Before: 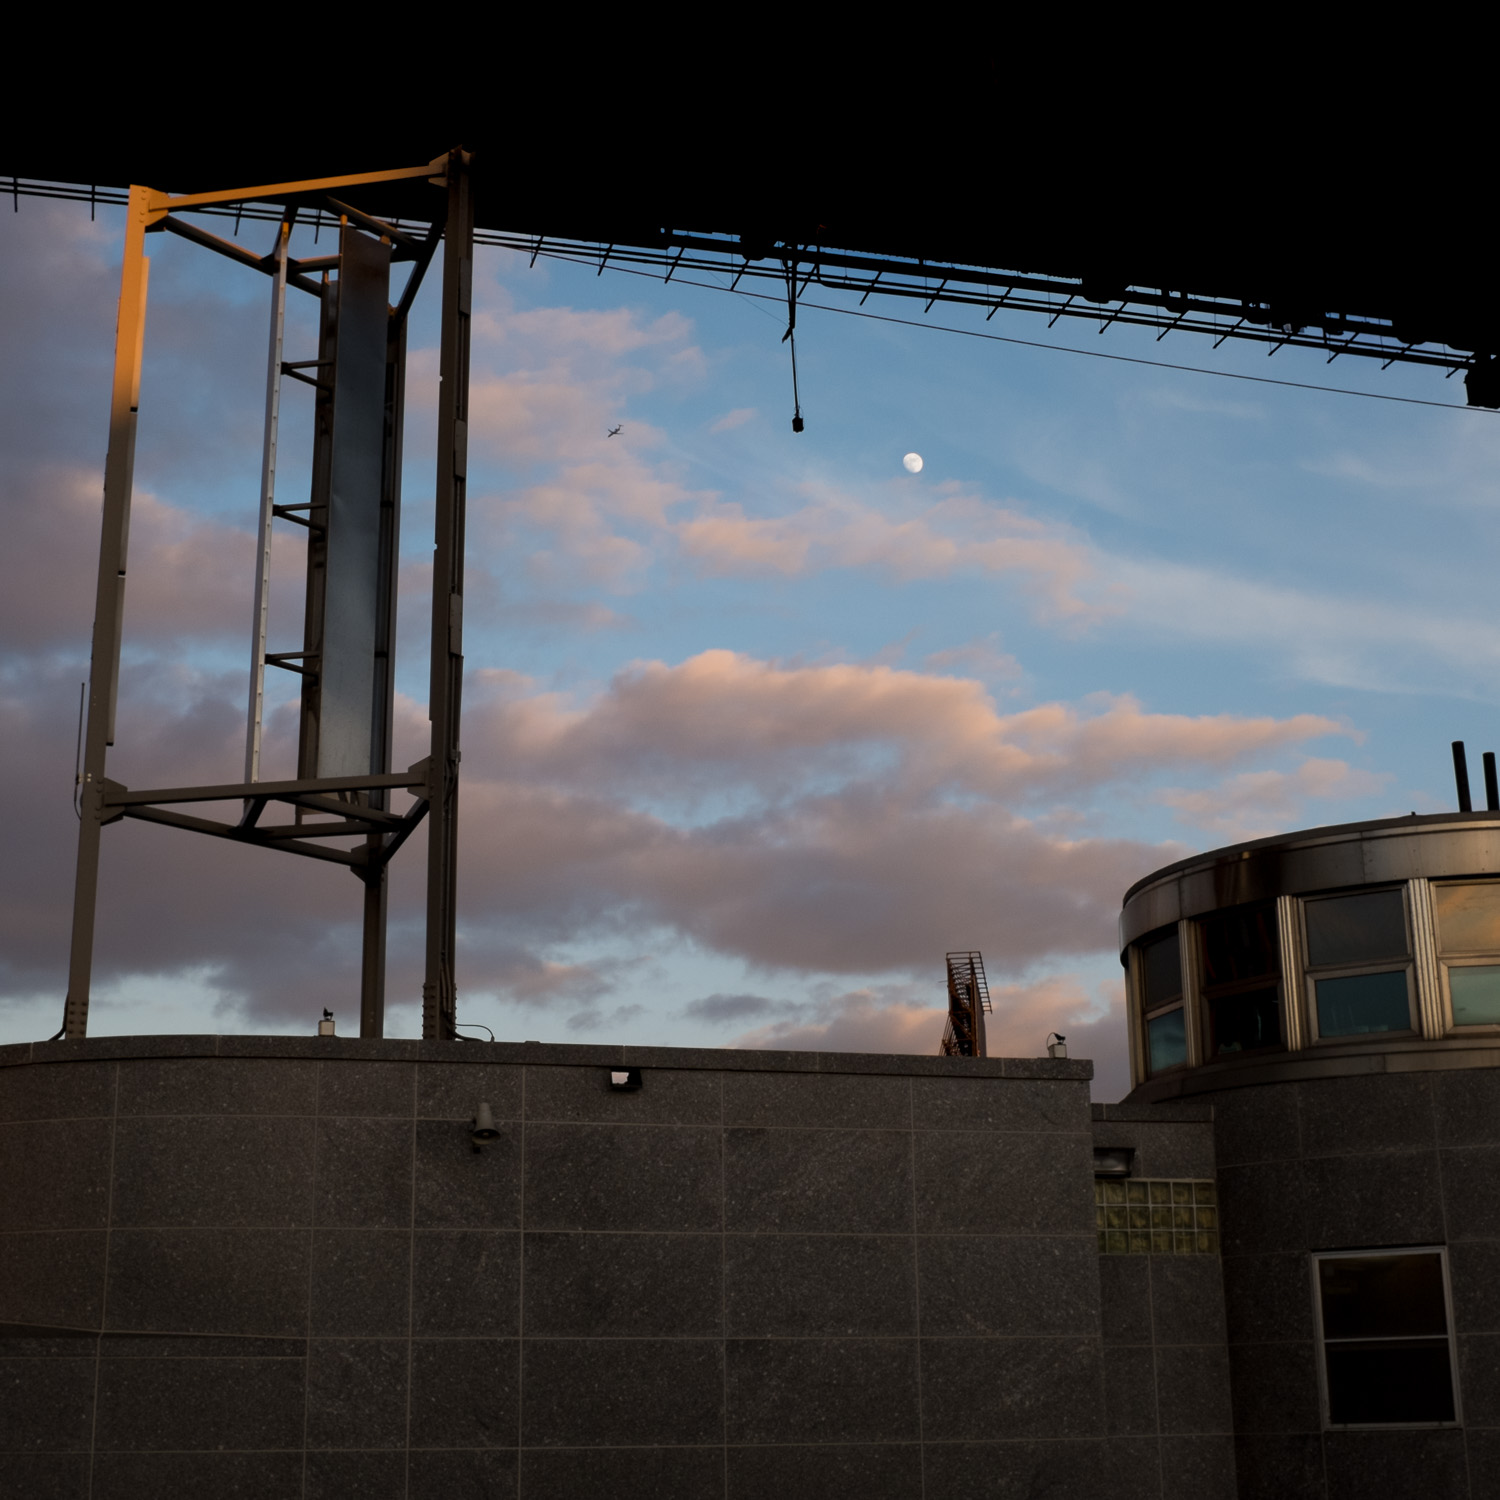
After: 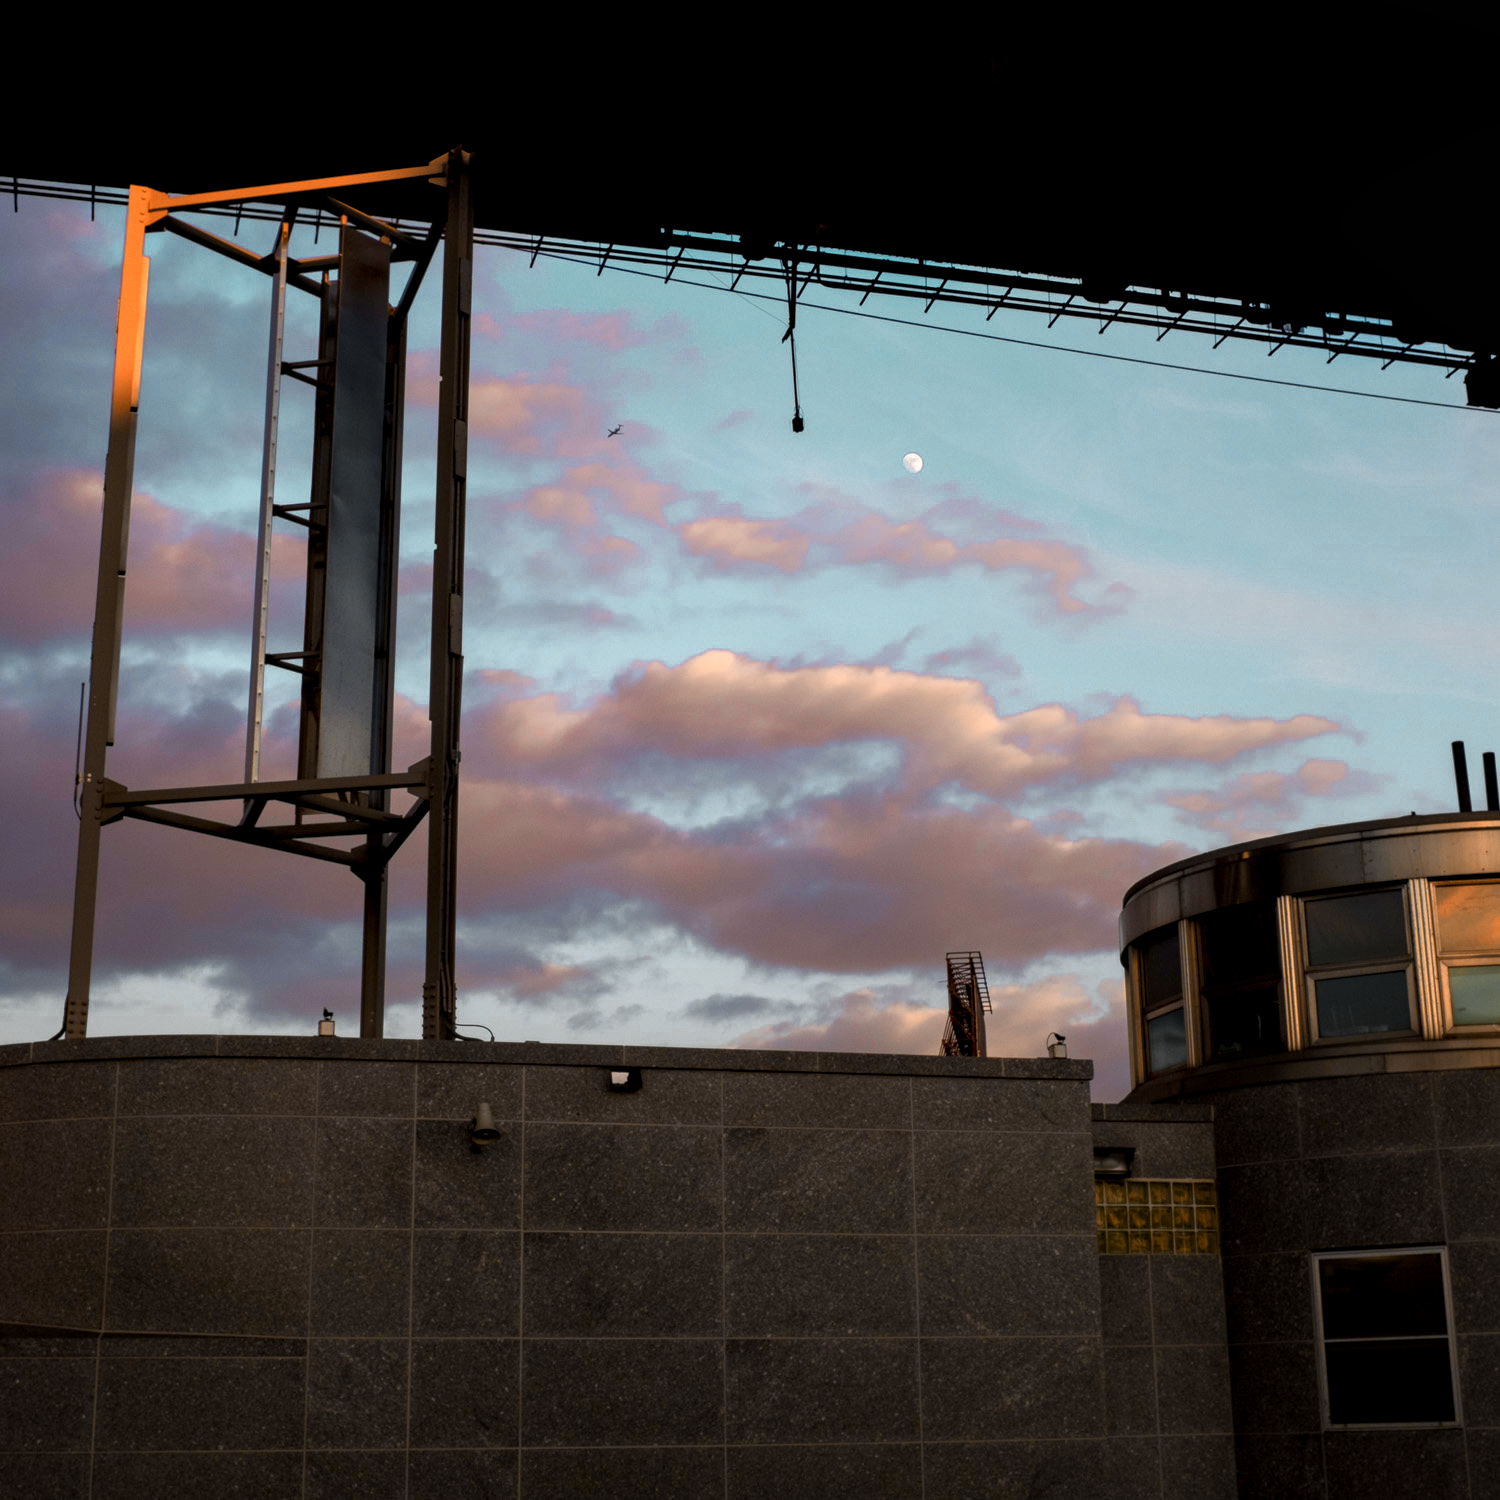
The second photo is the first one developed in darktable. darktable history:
local contrast: detail 130%
color balance rgb: linear chroma grading › global chroma 15%, perceptual saturation grading › global saturation 30%
color zones: curves: ch0 [(0.009, 0.528) (0.136, 0.6) (0.255, 0.586) (0.39, 0.528) (0.522, 0.584) (0.686, 0.736) (0.849, 0.561)]; ch1 [(0.045, 0.781) (0.14, 0.416) (0.257, 0.695) (0.442, 0.032) (0.738, 0.338) (0.818, 0.632) (0.891, 0.741) (1, 0.704)]; ch2 [(0, 0.667) (0.141, 0.52) (0.26, 0.37) (0.474, 0.432) (0.743, 0.286)]
